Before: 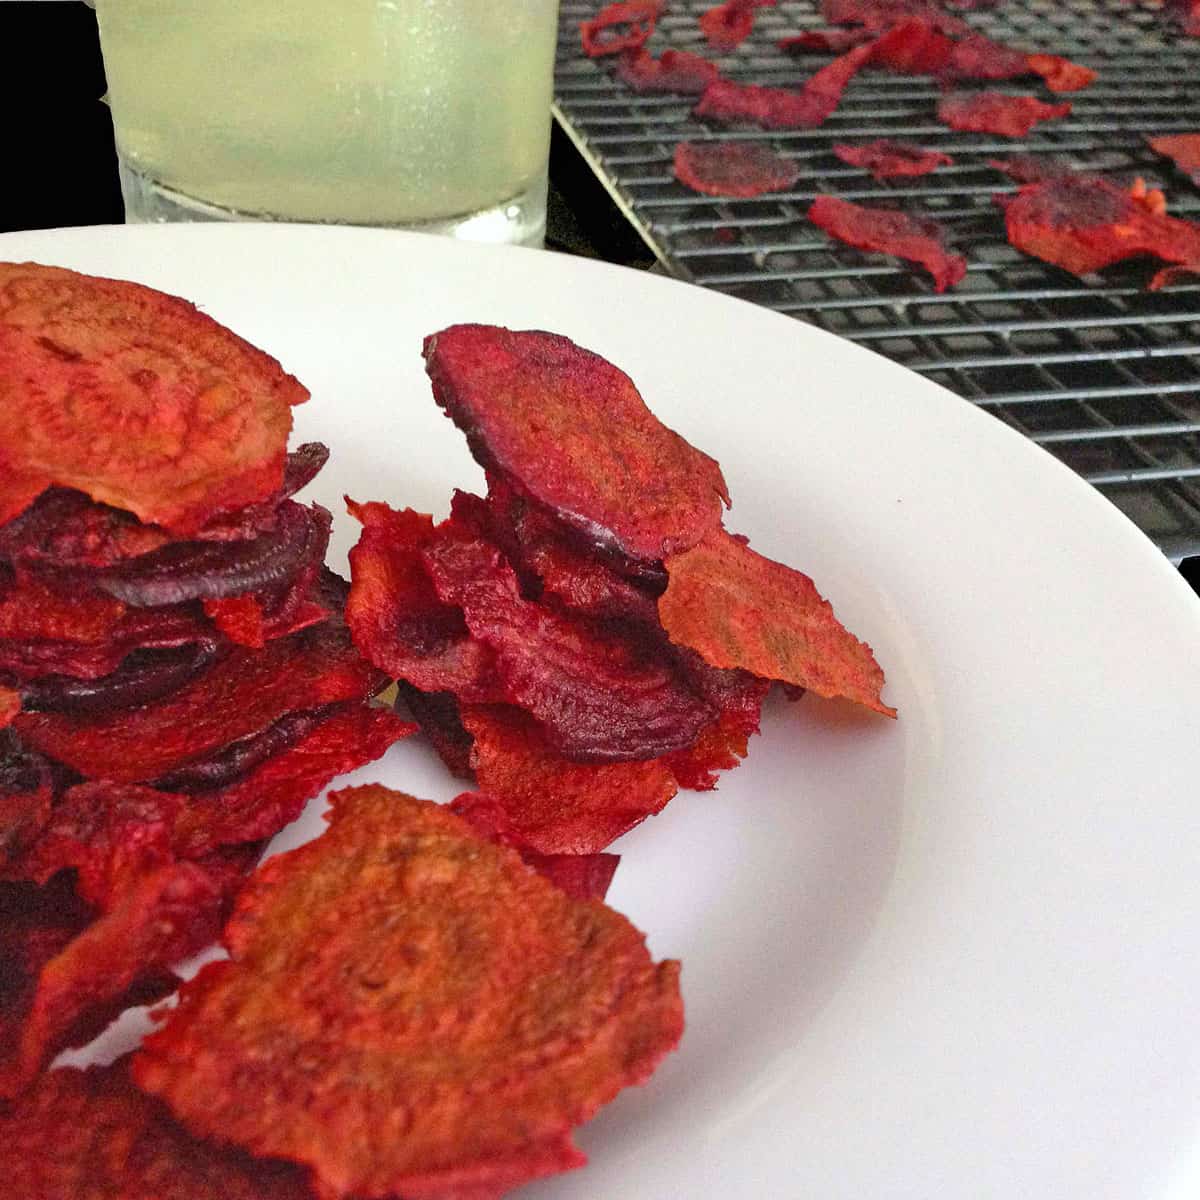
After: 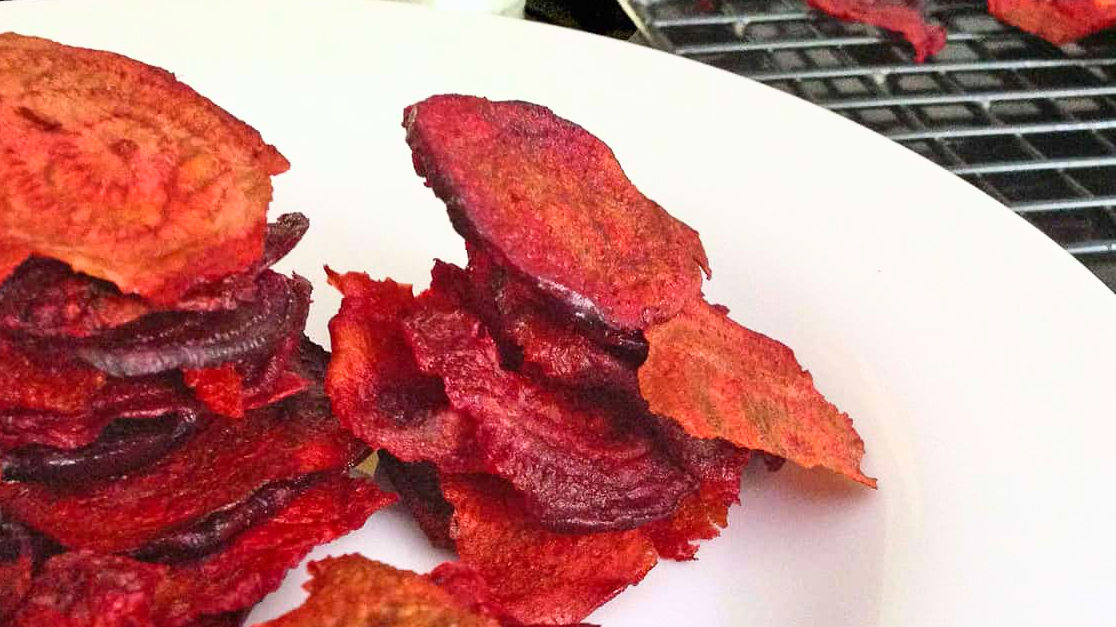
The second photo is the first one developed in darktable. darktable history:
exposure: exposure -0.177 EV, compensate highlight preservation false
crop: left 1.744%, top 19.225%, right 5.069%, bottom 28.357%
base curve: curves: ch0 [(0, 0) (0.557, 0.834) (1, 1)]
shadows and highlights: shadows -30, highlights 30
